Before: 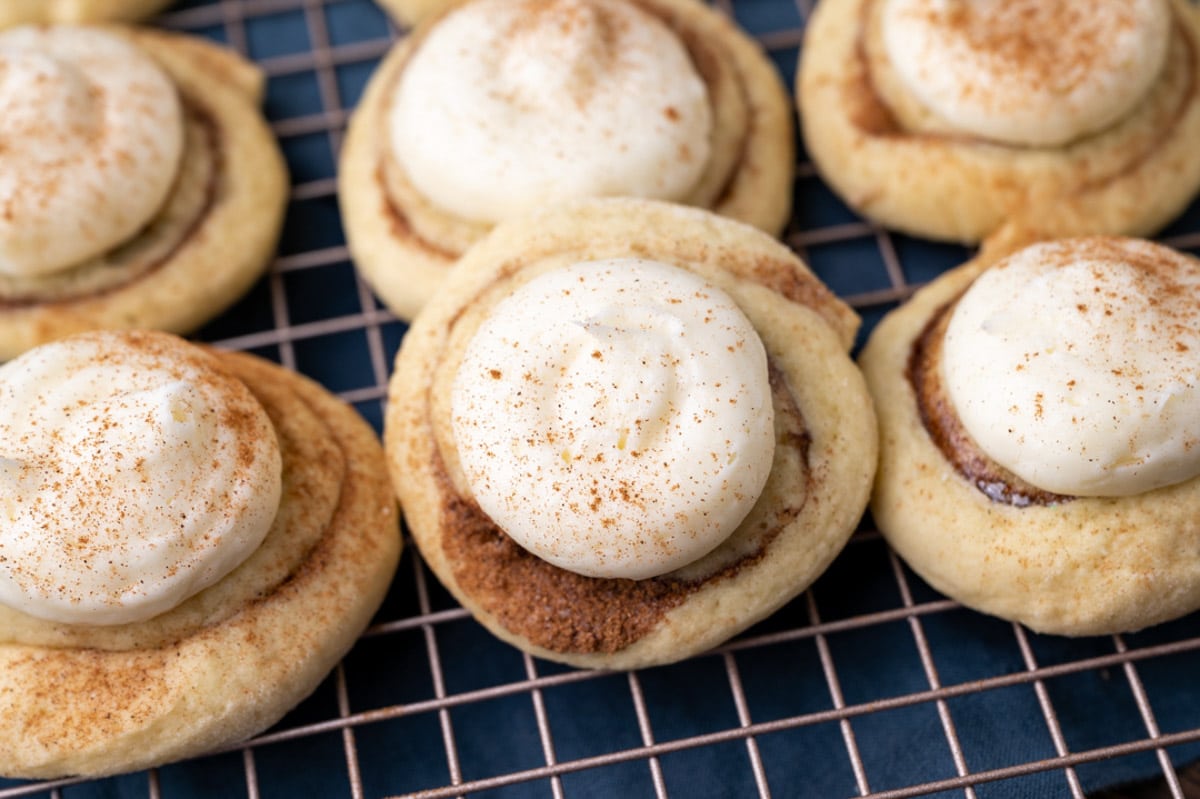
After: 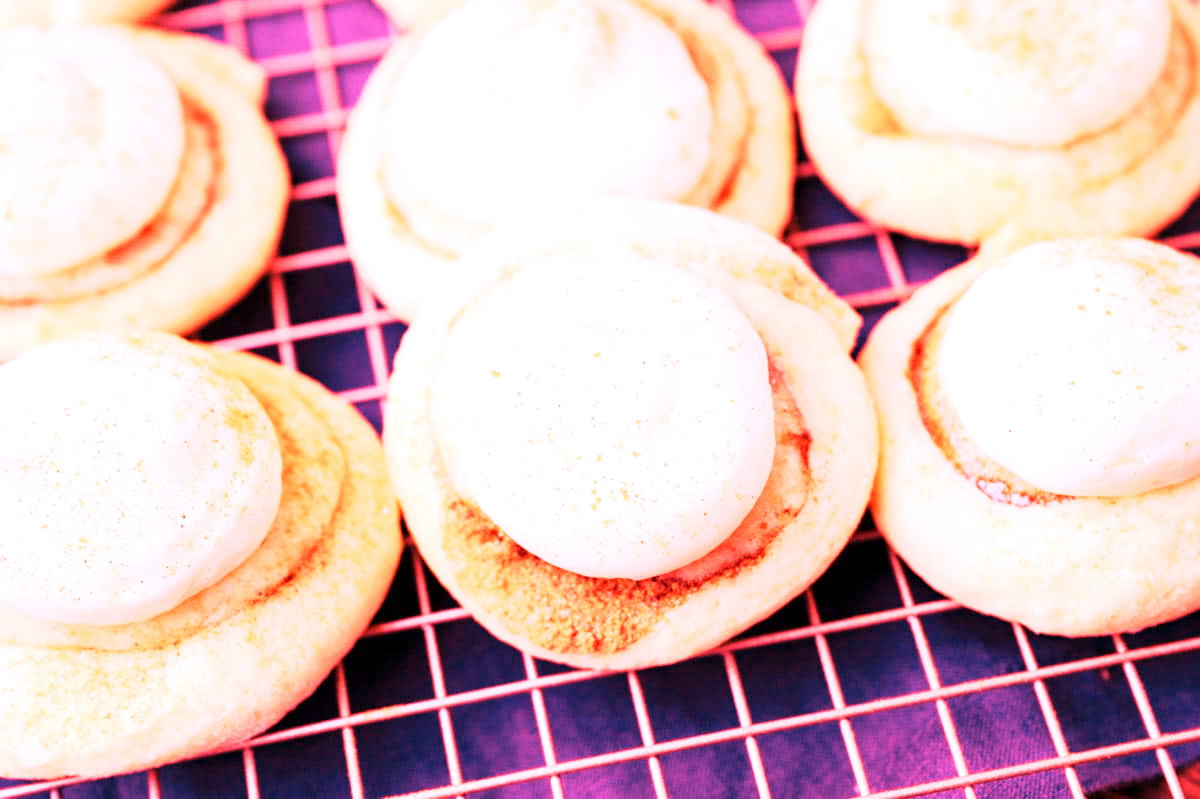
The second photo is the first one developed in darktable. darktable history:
color correction: saturation 0.98
base curve: curves: ch0 [(0, 0) (0.088, 0.125) (0.176, 0.251) (0.354, 0.501) (0.613, 0.749) (1, 0.877)], preserve colors none
white balance: red 4.26, blue 1.802
